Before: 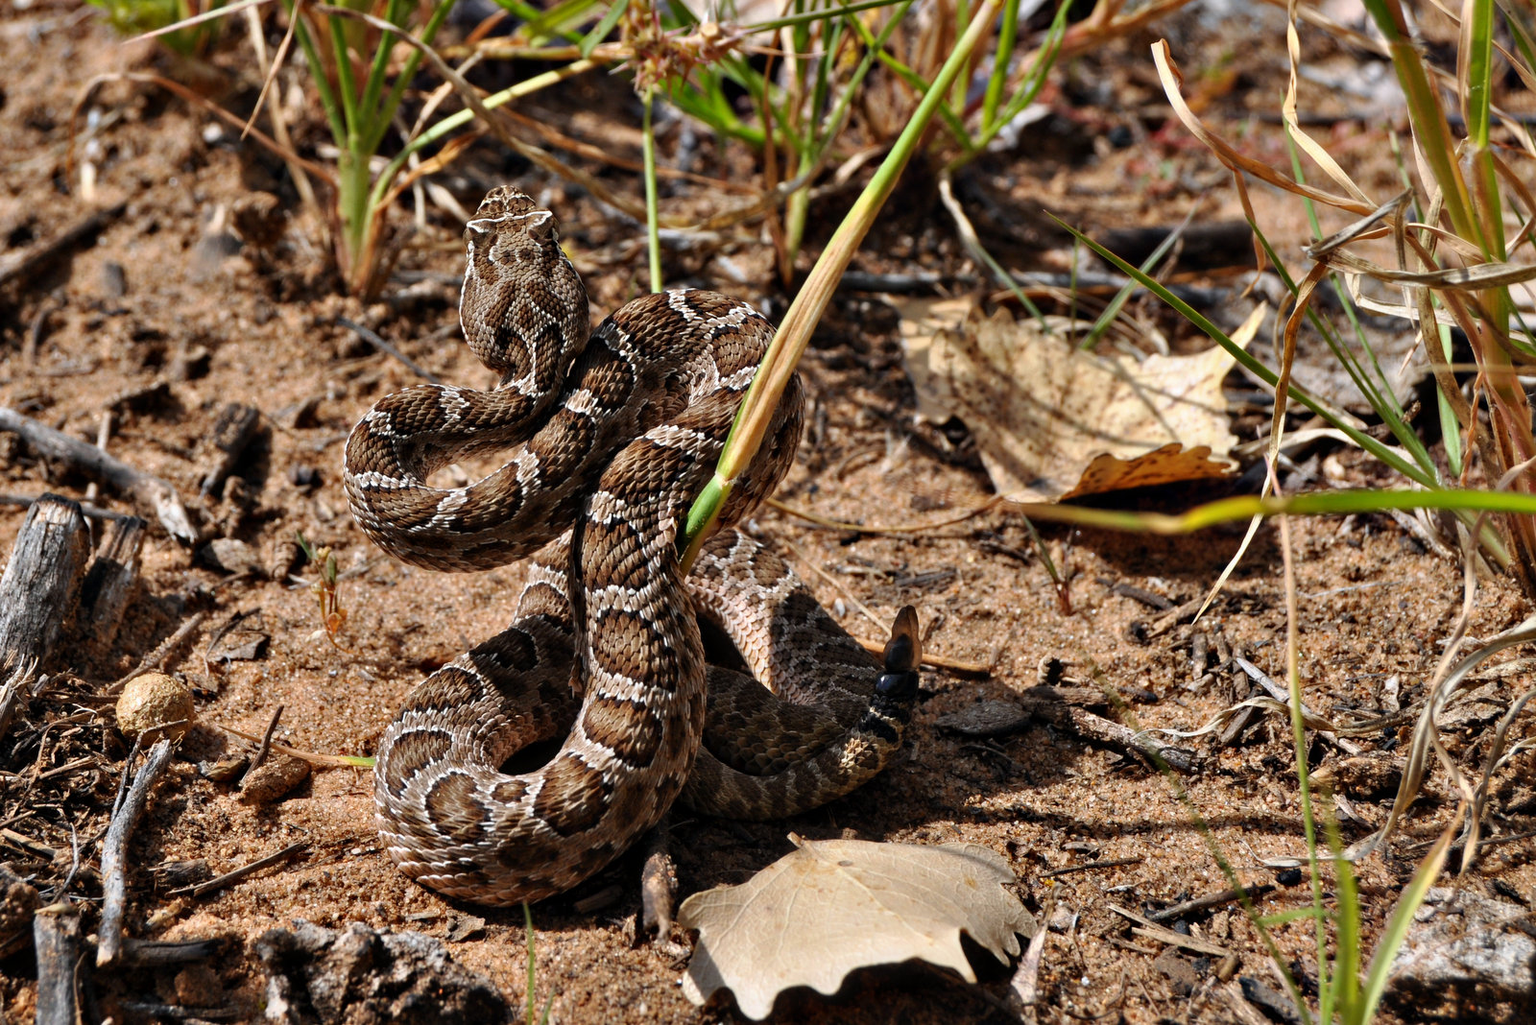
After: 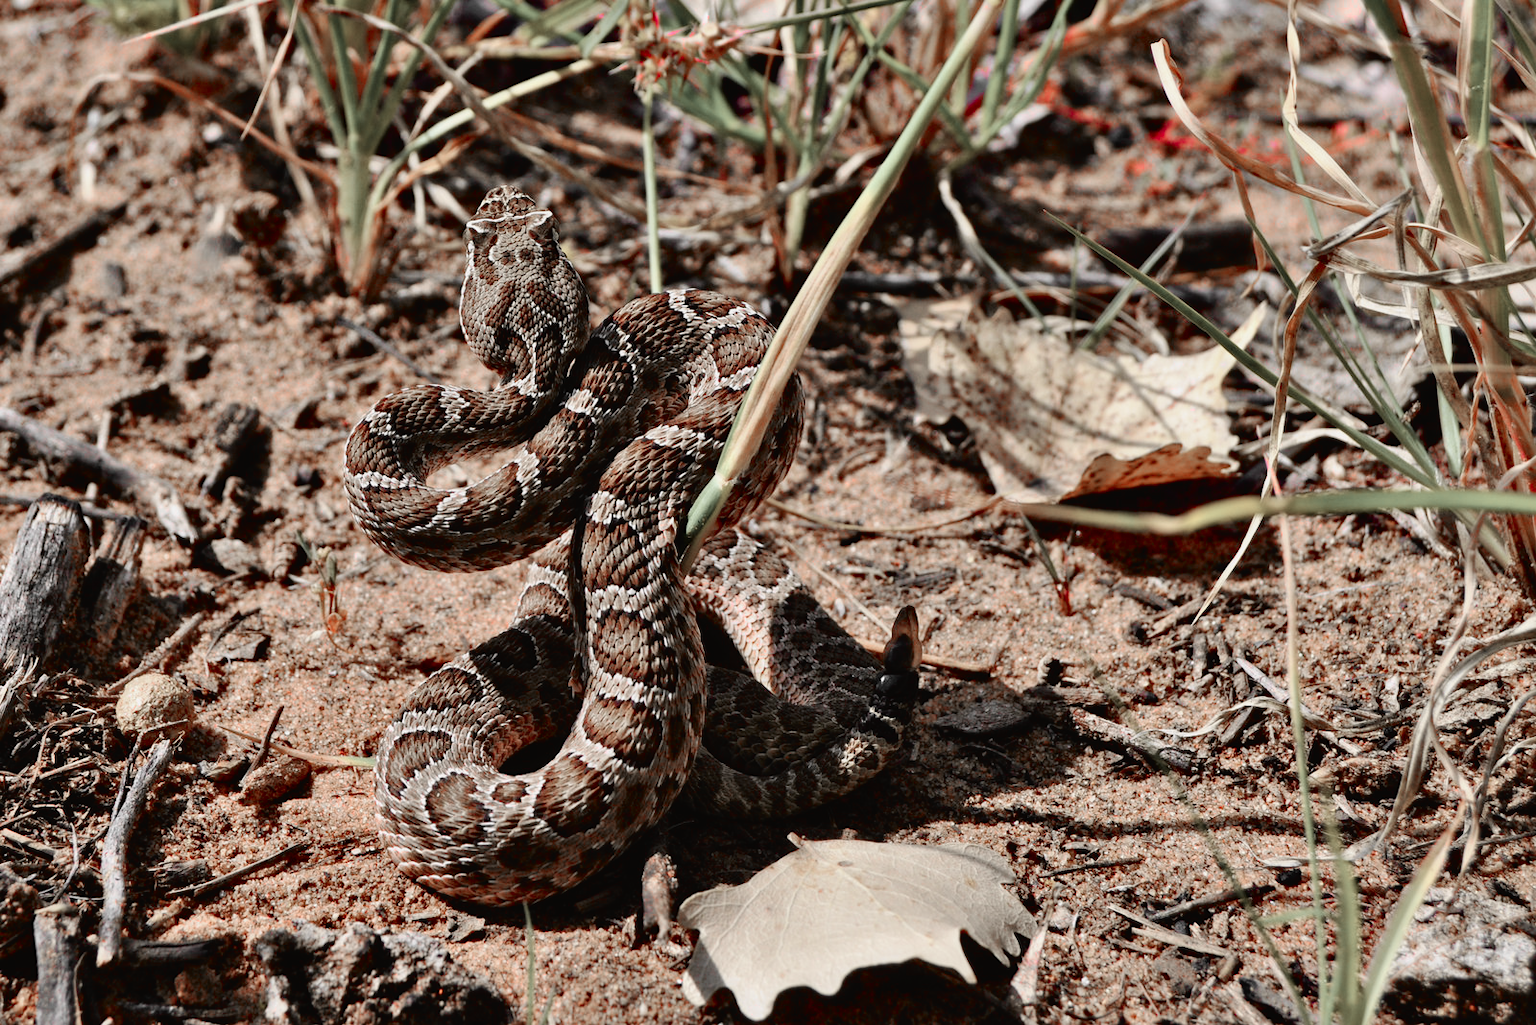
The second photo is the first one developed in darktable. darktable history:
color balance: on, module defaults
color zones: curves: ch1 [(0, 0.831) (0.08, 0.771) (0.157, 0.268) (0.241, 0.207) (0.562, -0.005) (0.714, -0.013) (0.876, 0.01) (1, 0.831)]
tone curve: curves: ch0 [(0, 0.019) (0.066, 0.043) (0.189, 0.182) (0.368, 0.407) (0.501, 0.564) (0.677, 0.729) (0.851, 0.861) (0.997, 0.959)]; ch1 [(0, 0) (0.187, 0.121) (0.388, 0.346) (0.437, 0.409) (0.474, 0.472) (0.499, 0.501) (0.514, 0.515) (0.542, 0.557) (0.645, 0.686) (0.812, 0.856) (1, 1)]; ch2 [(0, 0) (0.246, 0.214) (0.421, 0.427) (0.459, 0.484) (0.5, 0.504) (0.518, 0.523) (0.529, 0.548) (0.56, 0.576) (0.607, 0.63) (0.744, 0.734) (0.867, 0.821) (0.993, 0.889)], color space Lab, independent channels, preserve colors none
